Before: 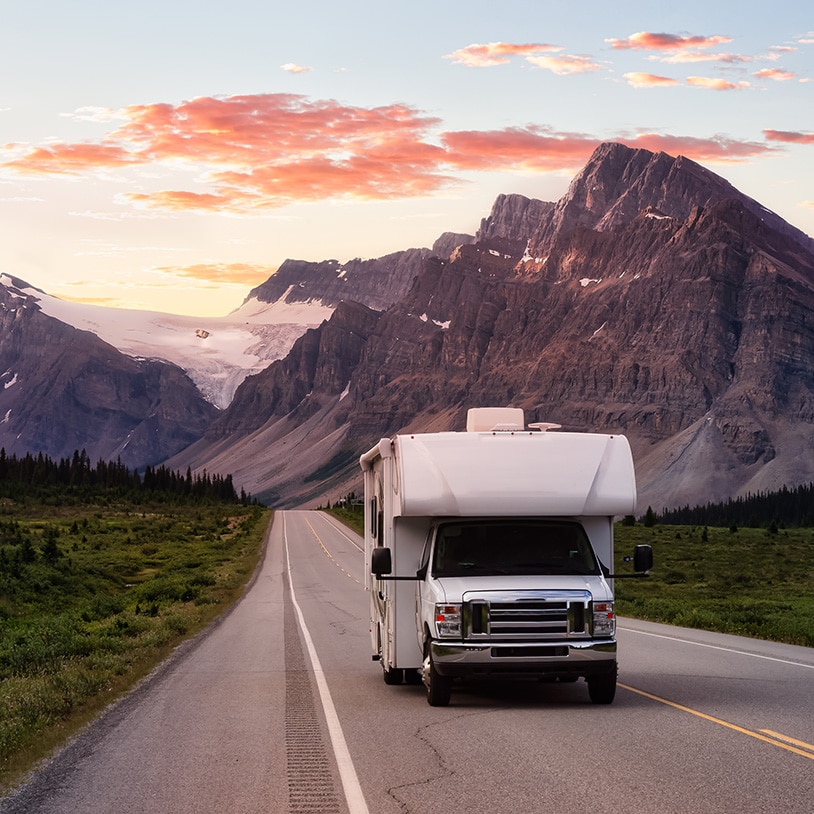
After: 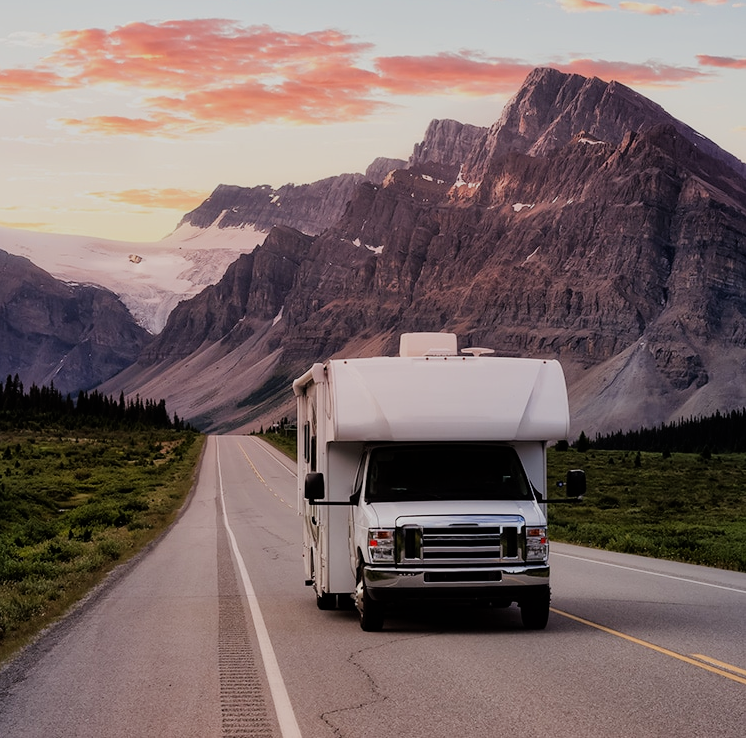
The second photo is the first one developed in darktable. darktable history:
filmic rgb: black relative exposure -7.65 EV, white relative exposure 4.56 EV, hardness 3.61
crop and rotate: left 8.262%, top 9.226%
